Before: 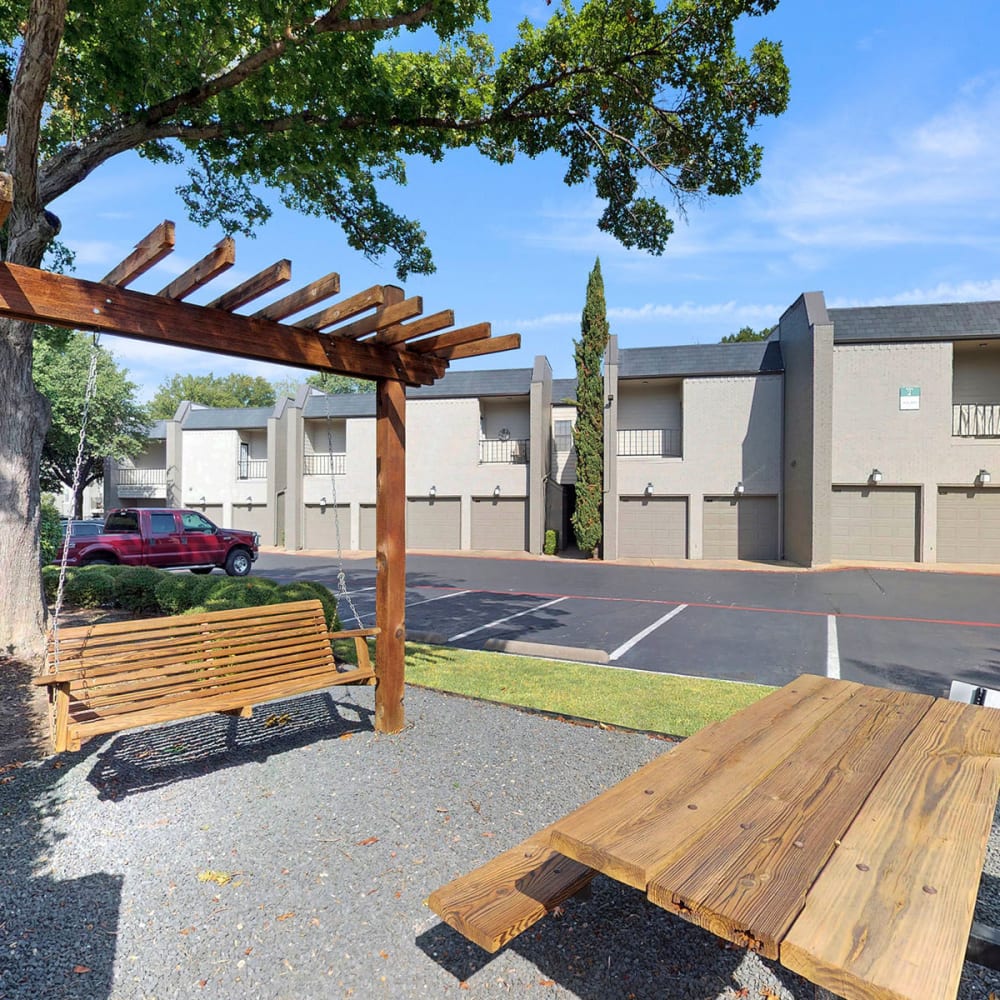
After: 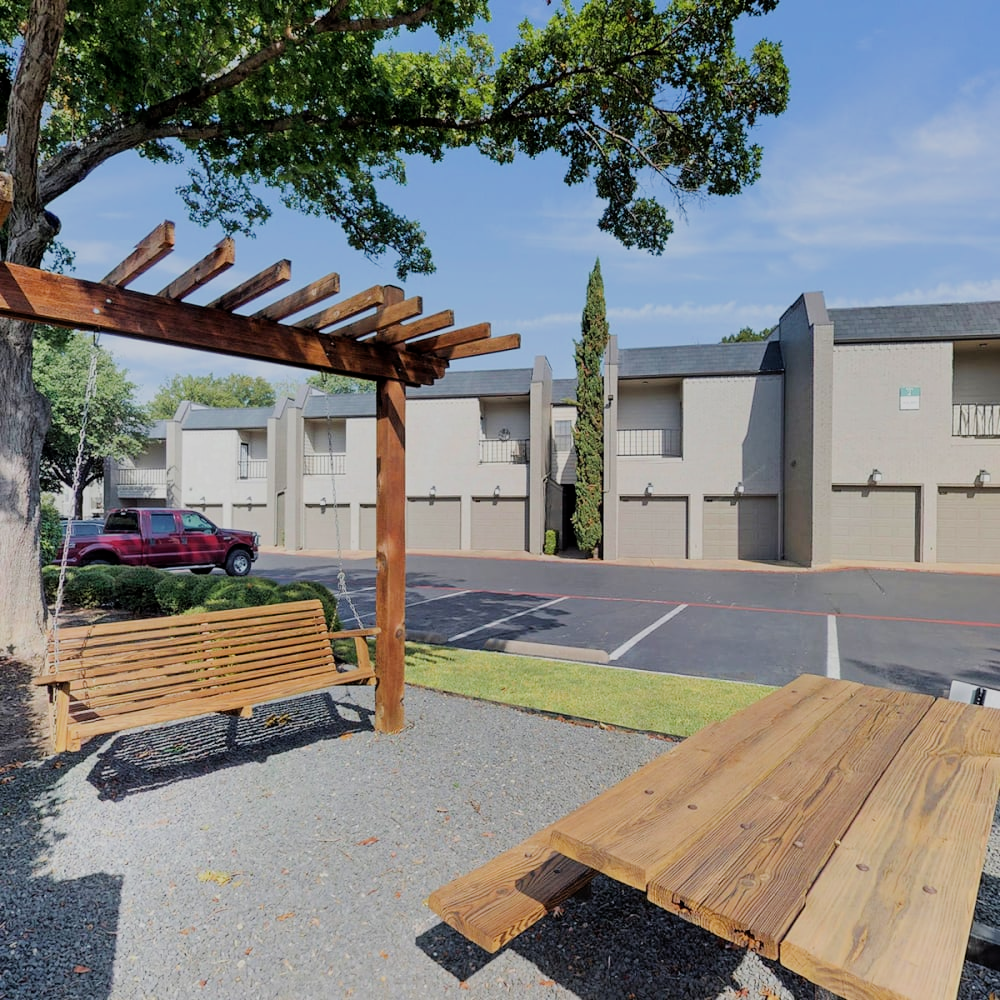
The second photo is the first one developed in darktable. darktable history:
filmic rgb: black relative exposure -7.35 EV, white relative exposure 5.06 EV, hardness 3.21
